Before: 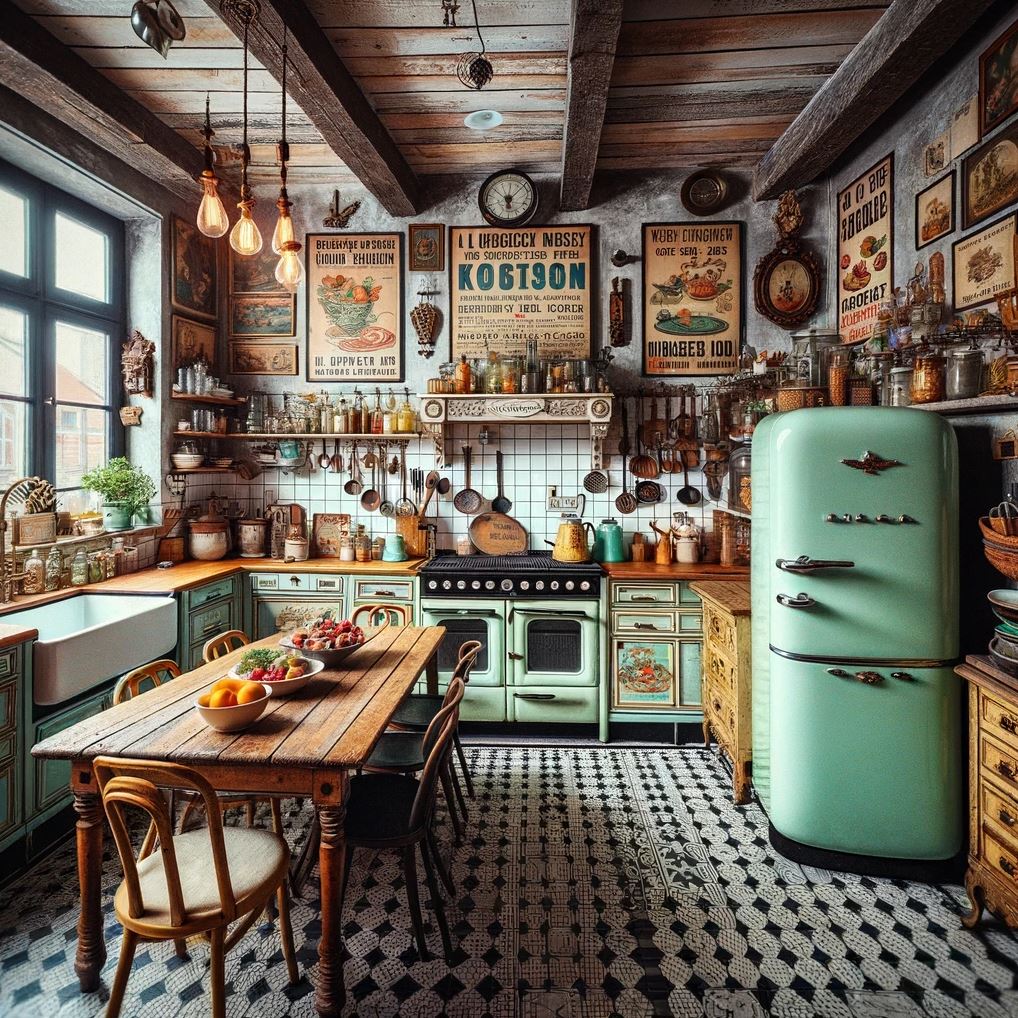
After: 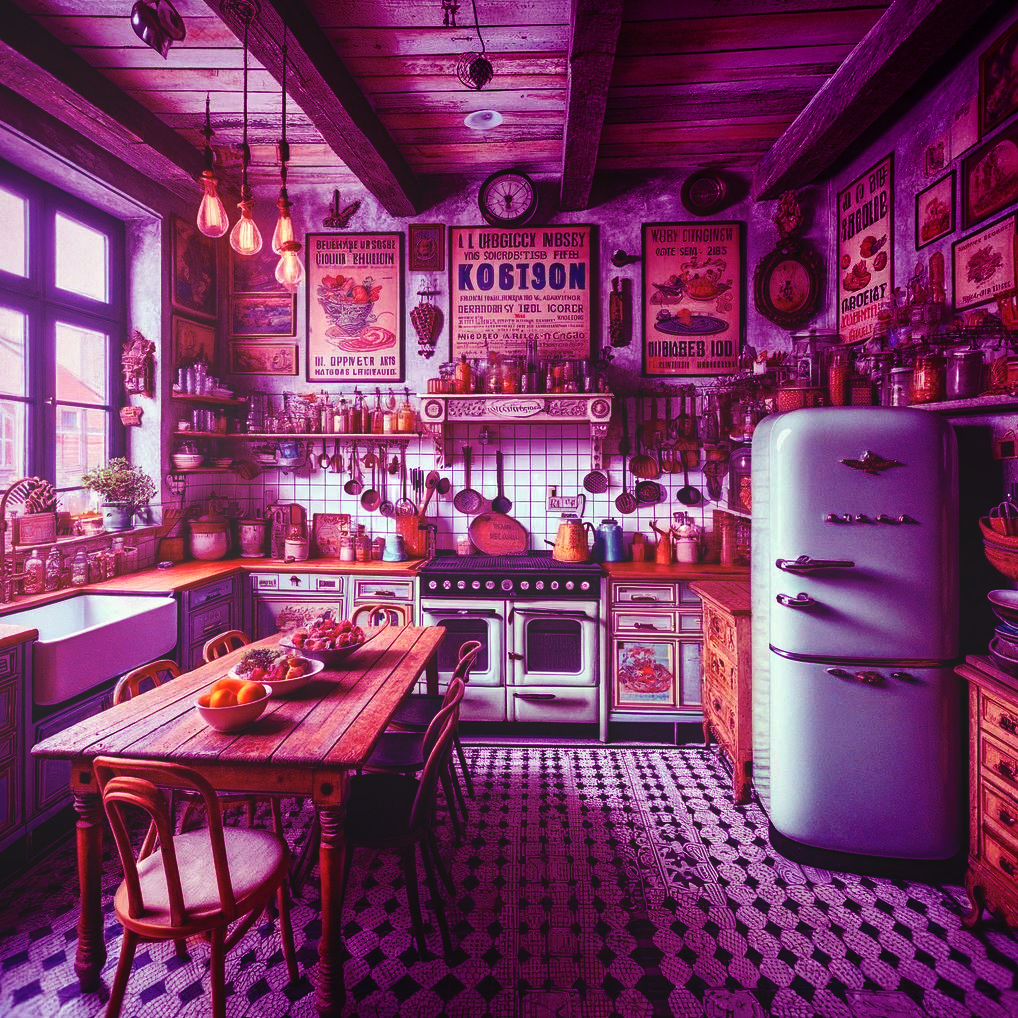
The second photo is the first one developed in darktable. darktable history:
bloom: size 40%
color balance: mode lift, gamma, gain (sRGB), lift [1, 1, 0.101, 1]
